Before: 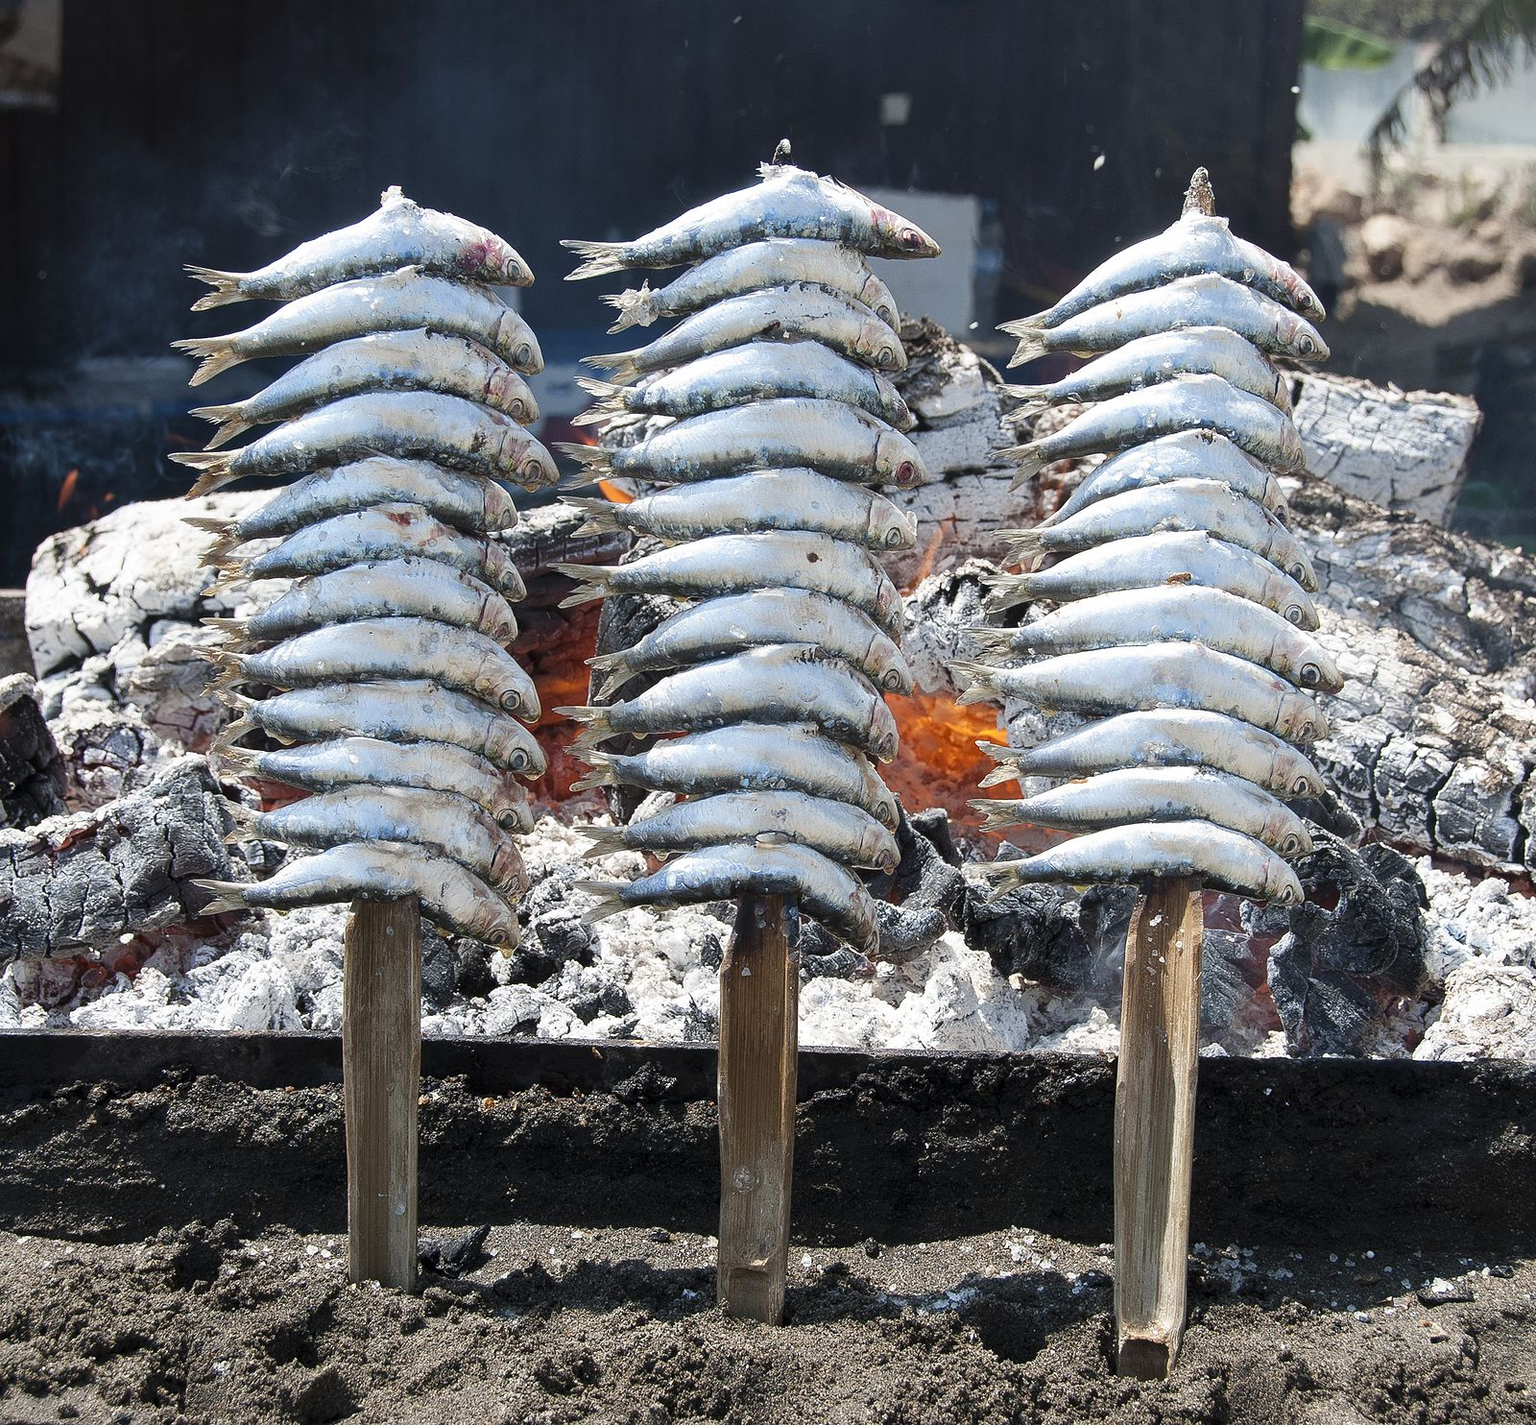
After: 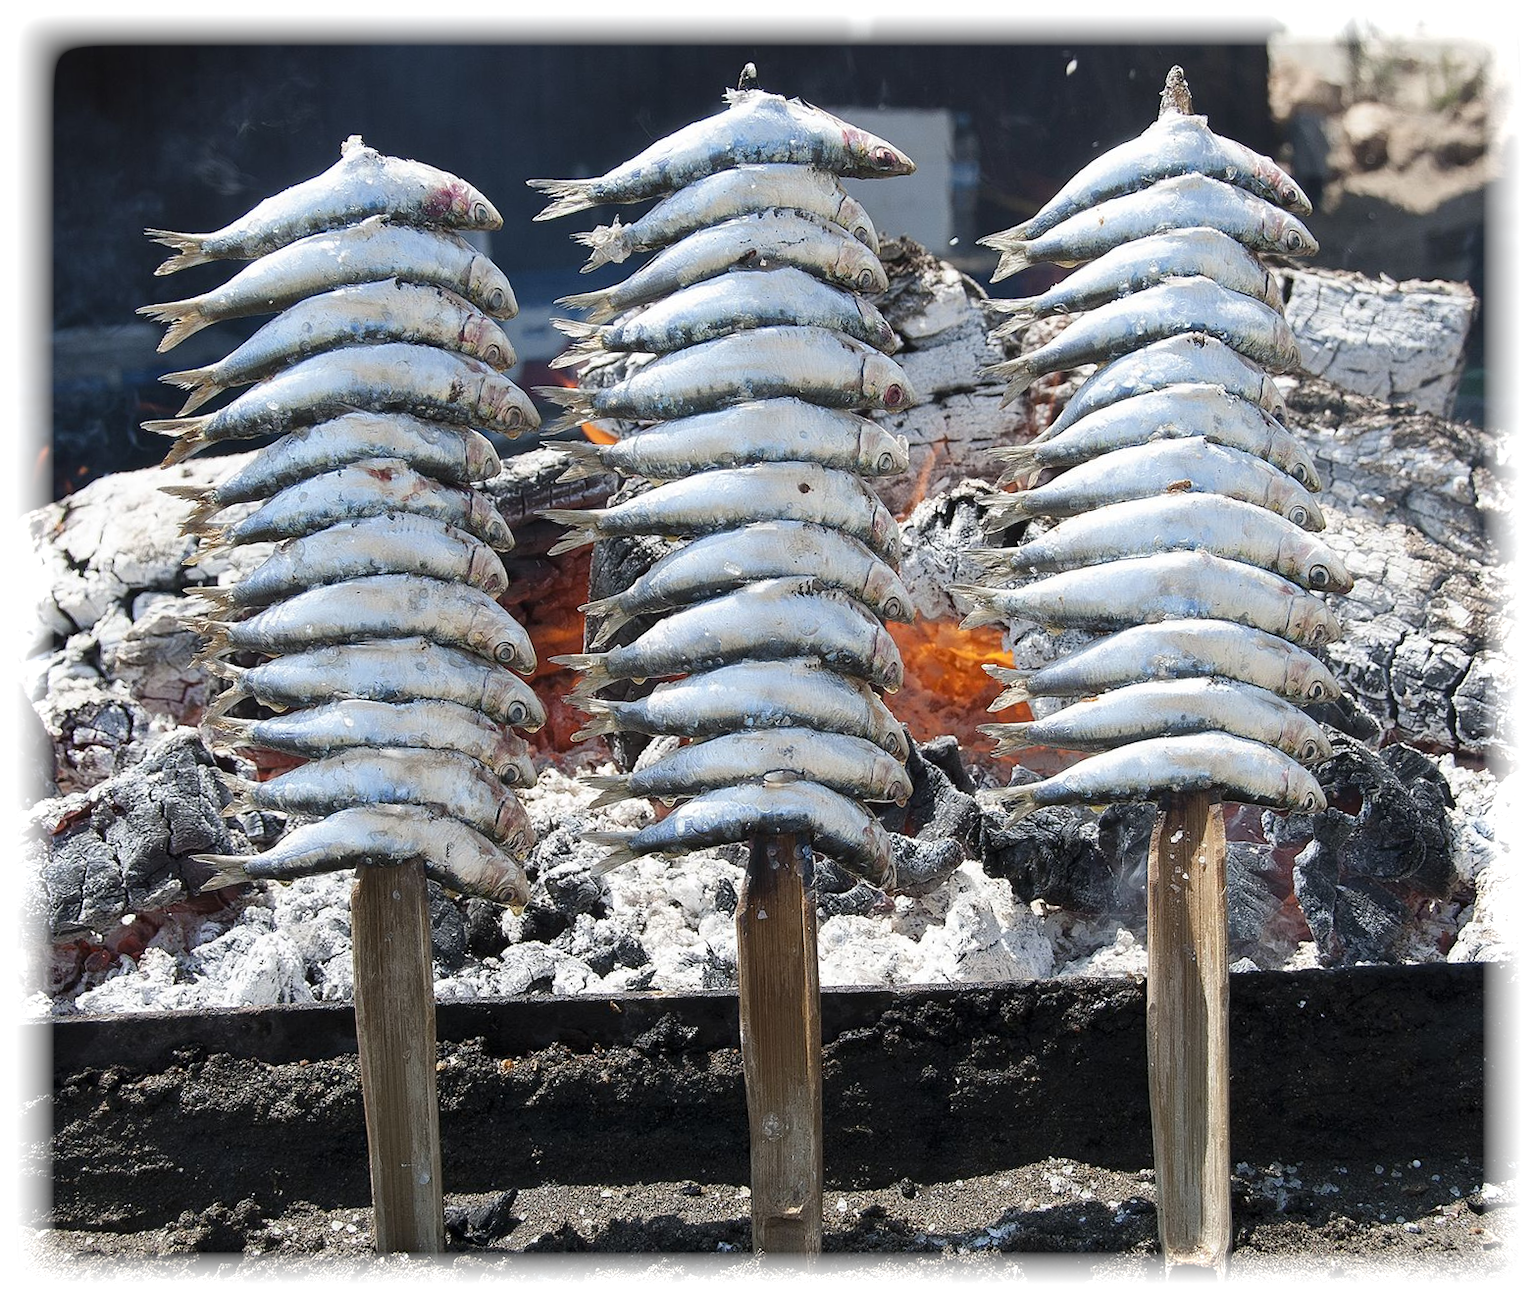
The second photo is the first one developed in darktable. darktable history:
rotate and perspective: rotation -3.52°, crop left 0.036, crop right 0.964, crop top 0.081, crop bottom 0.919
vignetting: fall-off start 93%, fall-off radius 5%, brightness 1, saturation -0.49, automatic ratio true, width/height ratio 1.332, shape 0.04, unbound false
